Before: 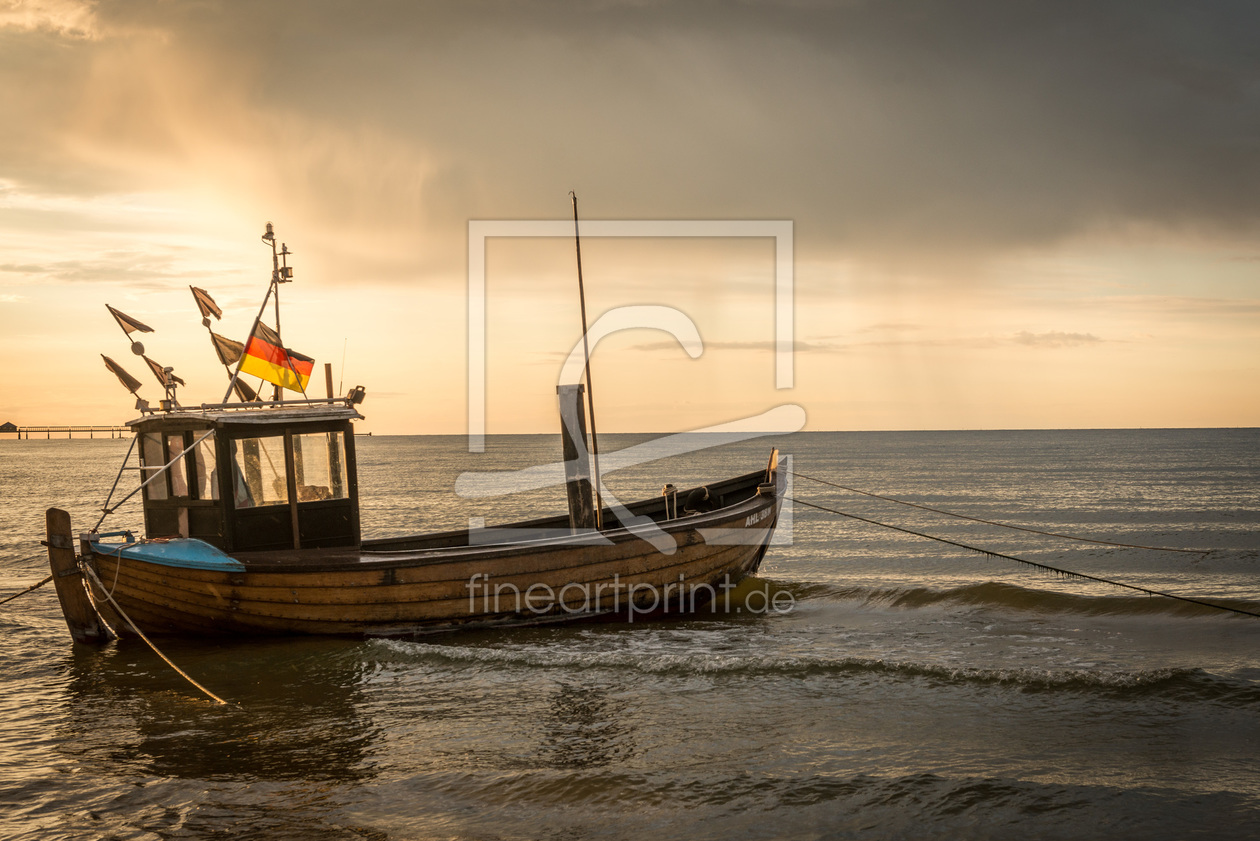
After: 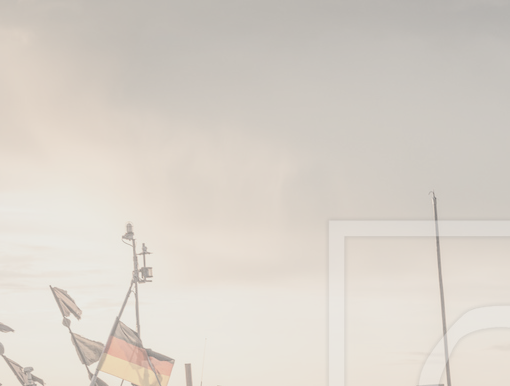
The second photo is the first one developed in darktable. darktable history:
contrast brightness saturation: contrast -0.317, brightness 0.733, saturation -0.782
crop and rotate: left 11.168%, top 0.047%, right 48.287%, bottom 53.988%
